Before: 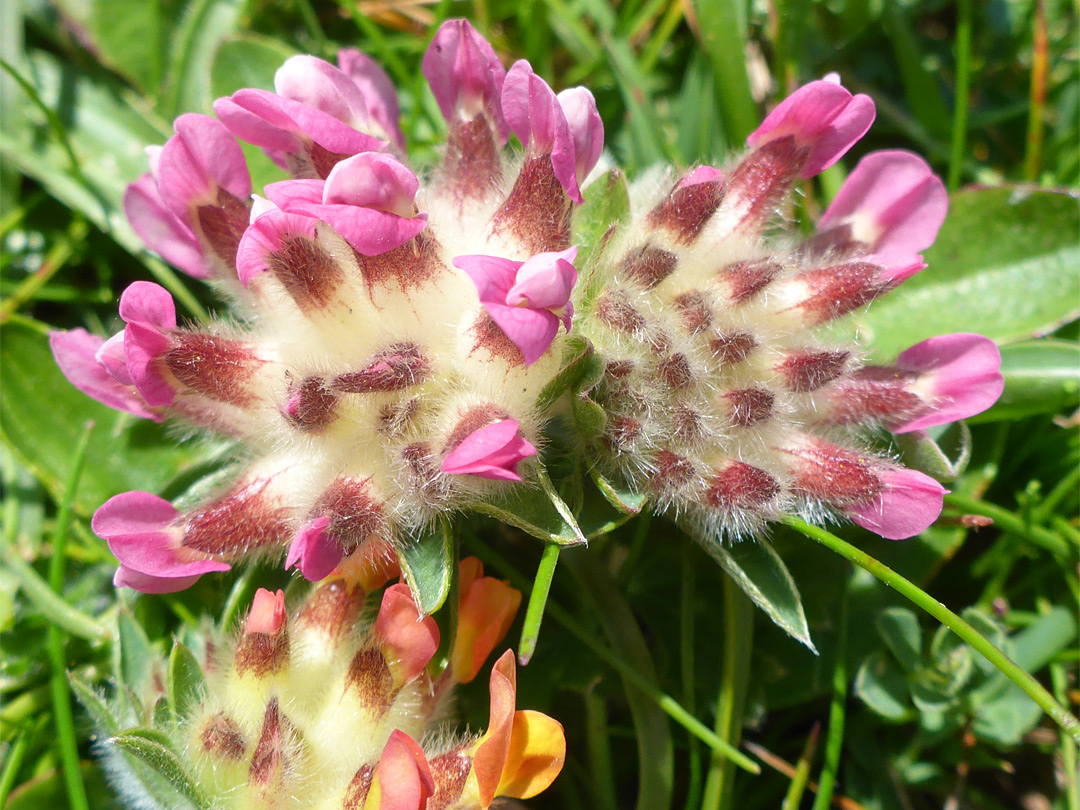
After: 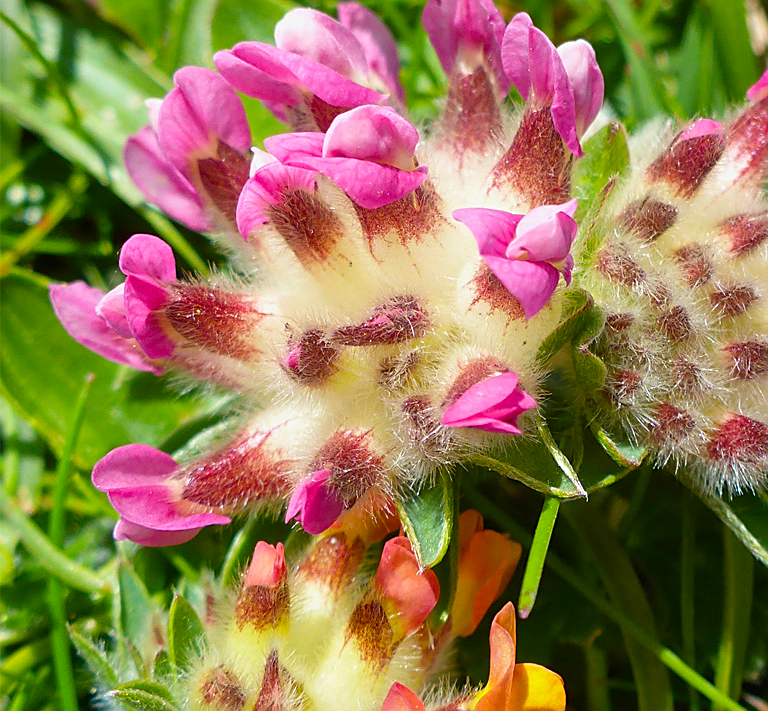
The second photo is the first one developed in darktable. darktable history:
color balance rgb: perceptual saturation grading › global saturation 25%, global vibrance 20%
exposure: black level correction 0.001, exposure -0.125 EV, compensate exposure bias true, compensate highlight preservation false
sharpen: on, module defaults
crop: top 5.803%, right 27.864%, bottom 5.804%
